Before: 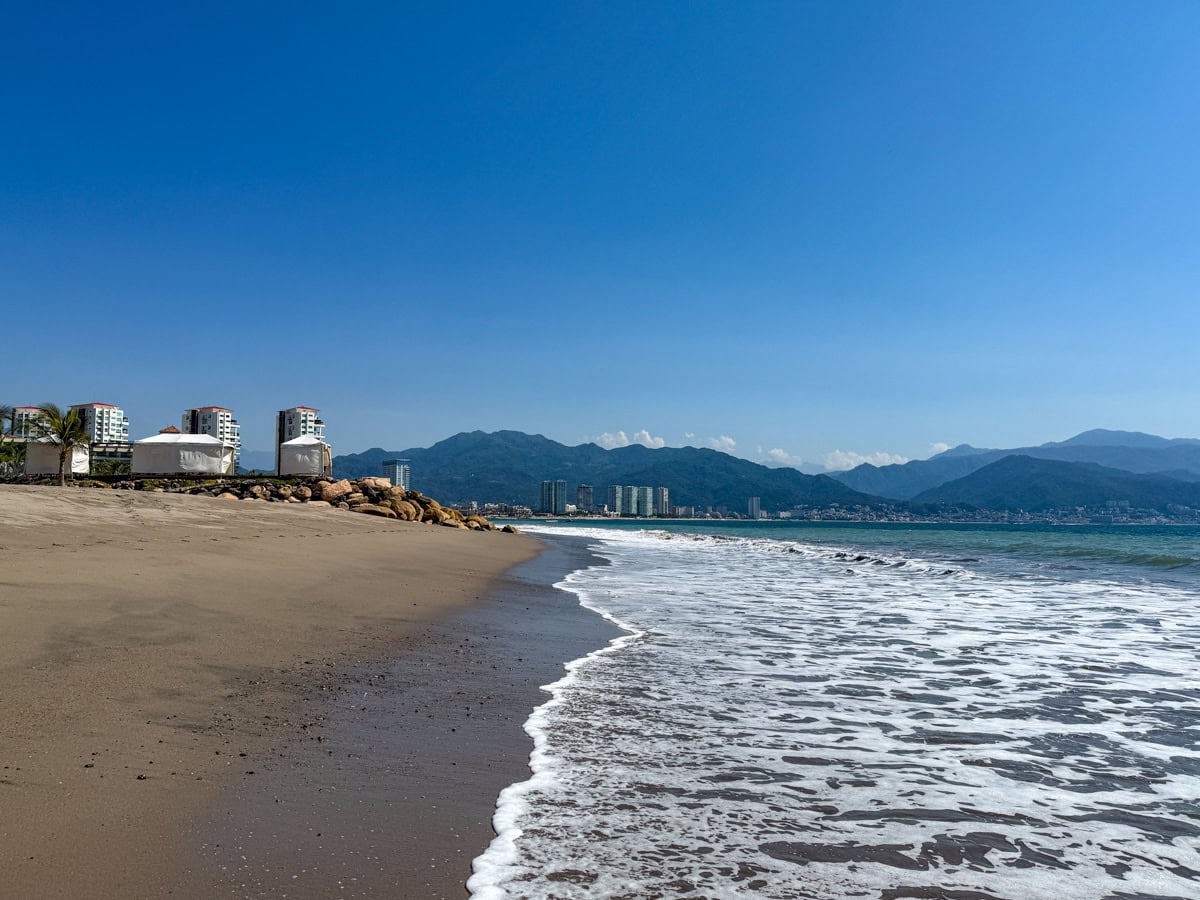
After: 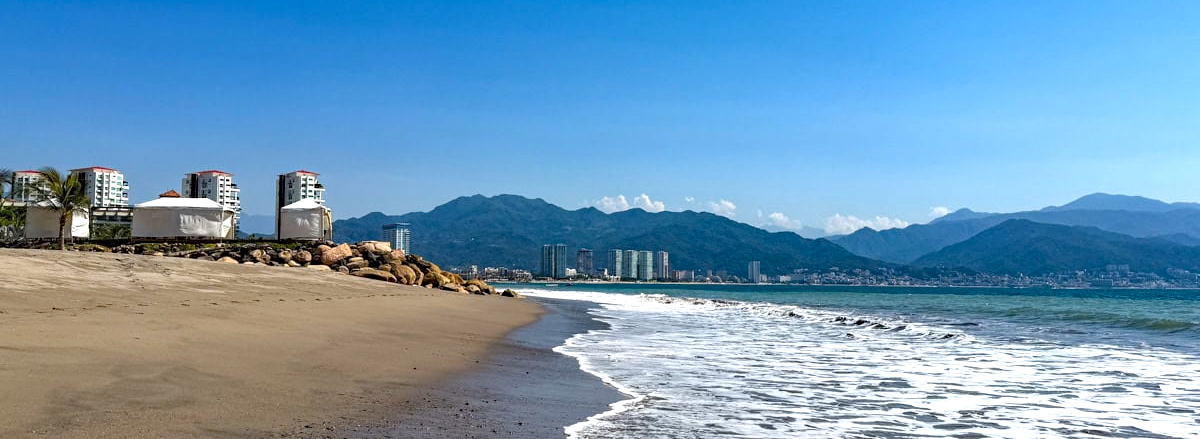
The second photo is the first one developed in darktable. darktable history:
crop and rotate: top 26.235%, bottom 24.963%
haze removal: compatibility mode true, adaptive false
exposure: black level correction 0, exposure 0.5 EV, compensate highlight preservation false
